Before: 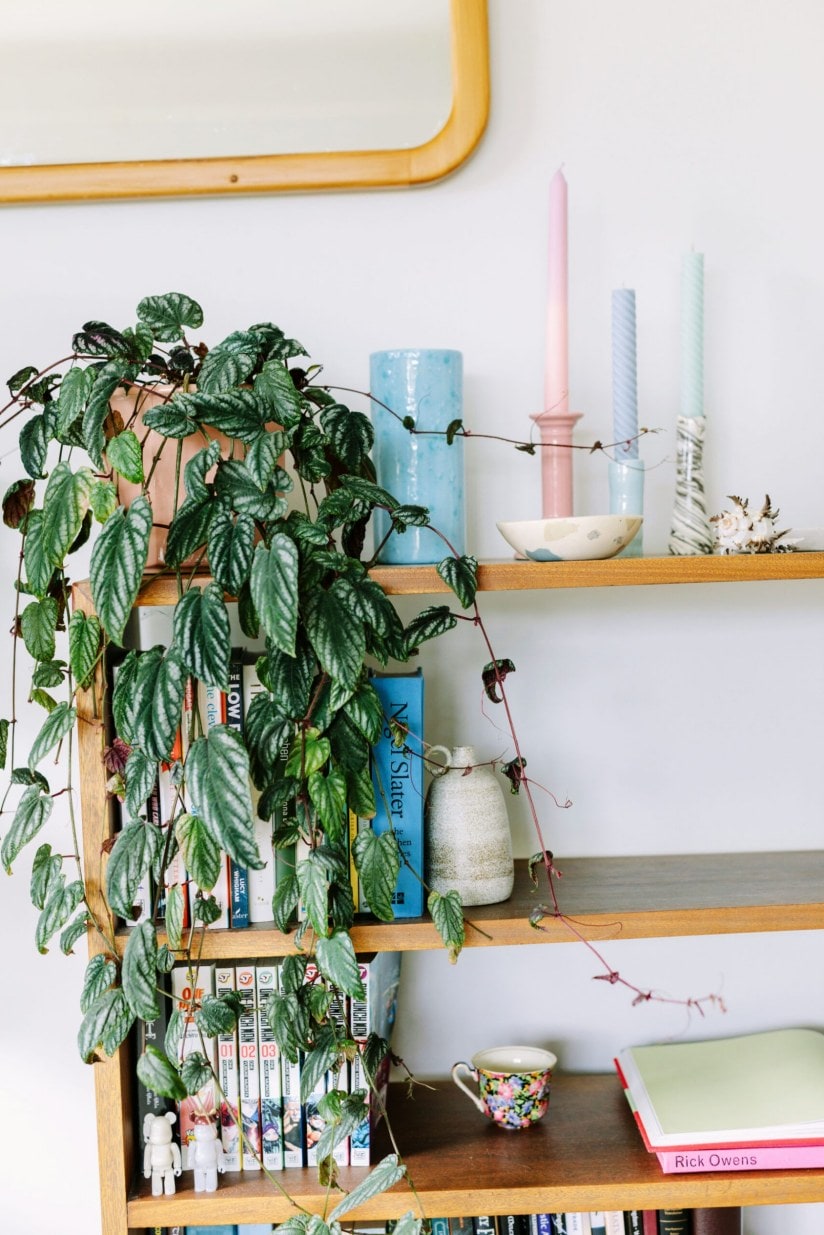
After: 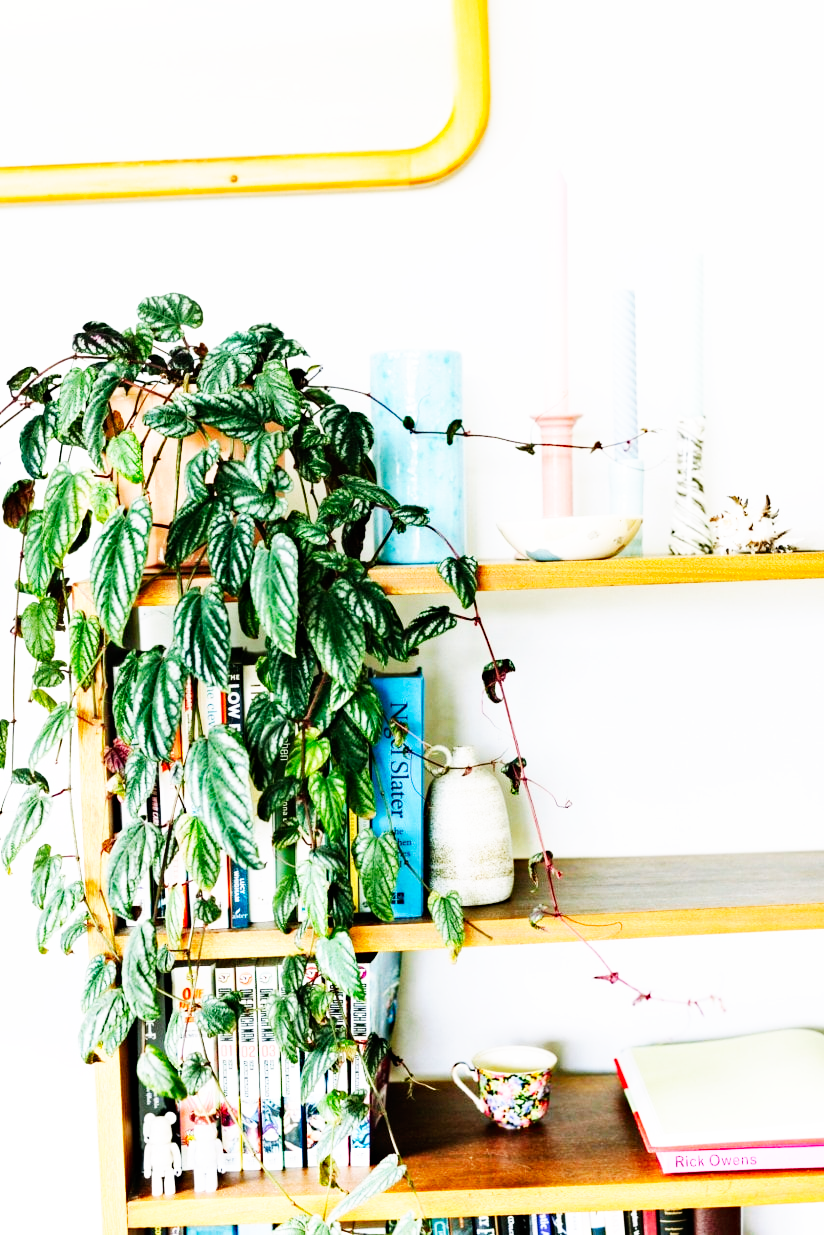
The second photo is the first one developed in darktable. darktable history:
exposure: exposure 0.128 EV, compensate highlight preservation false
base curve: curves: ch0 [(0, 0) (0.007, 0.004) (0.027, 0.03) (0.046, 0.07) (0.207, 0.54) (0.442, 0.872) (0.673, 0.972) (1, 1)], preserve colors none
haze removal: strength 0.29, distance 0.25, compatibility mode true, adaptive false
